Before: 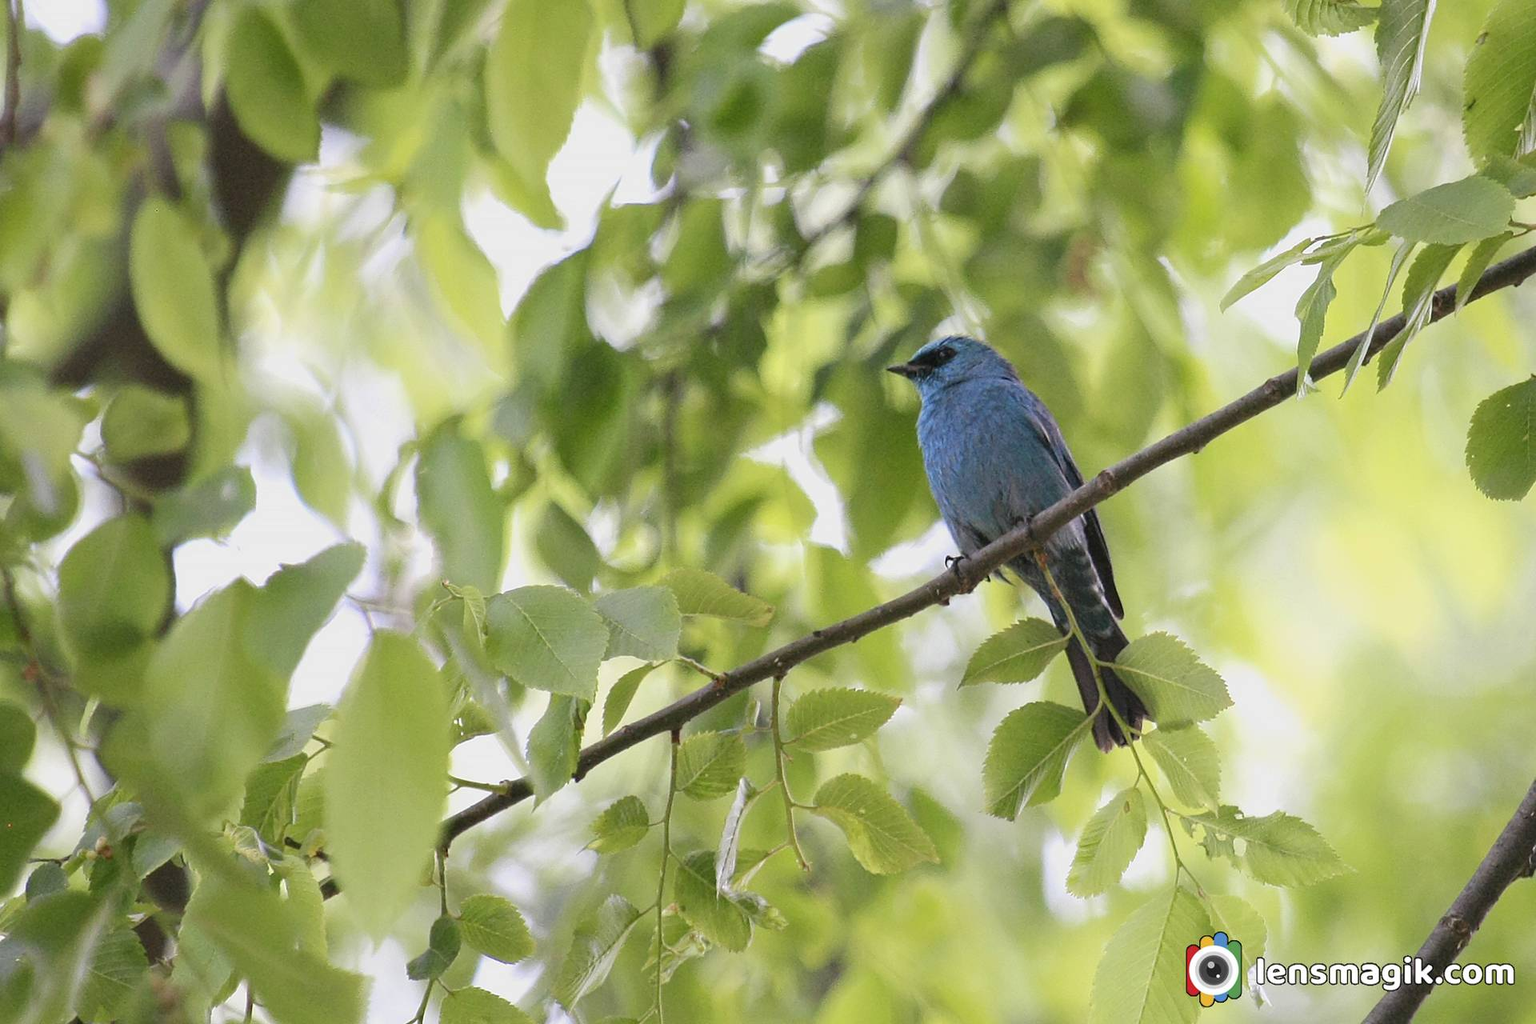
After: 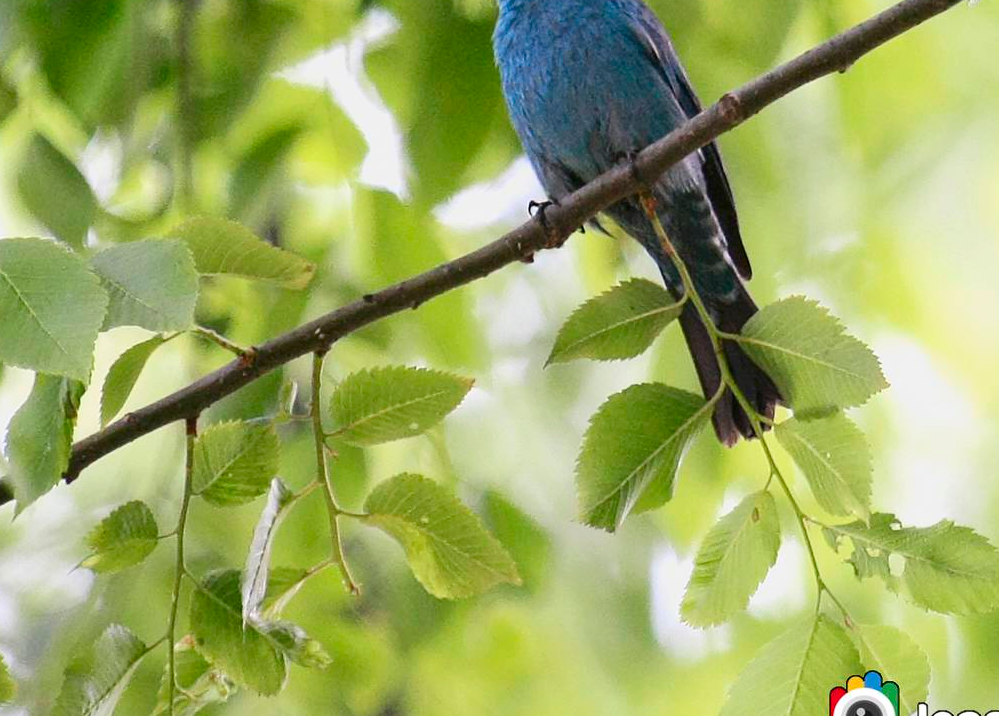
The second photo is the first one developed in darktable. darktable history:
contrast brightness saturation: contrast 0.153, brightness -0.015, saturation 0.105
crop: left 34.053%, top 38.641%, right 13.908%, bottom 5.42%
